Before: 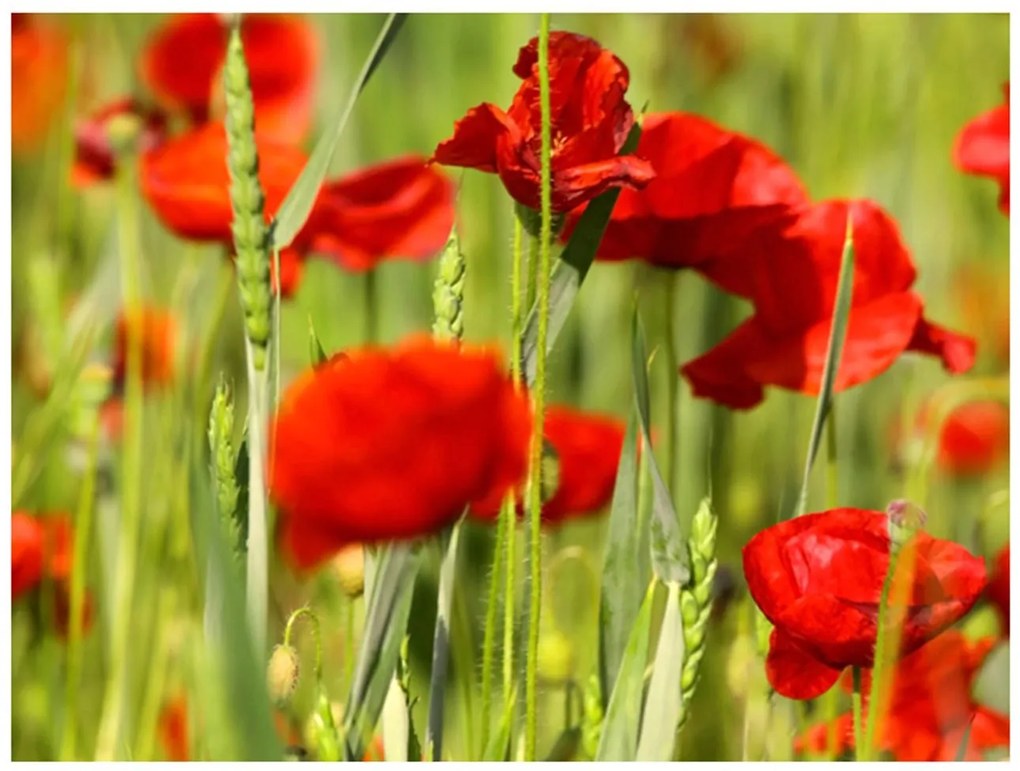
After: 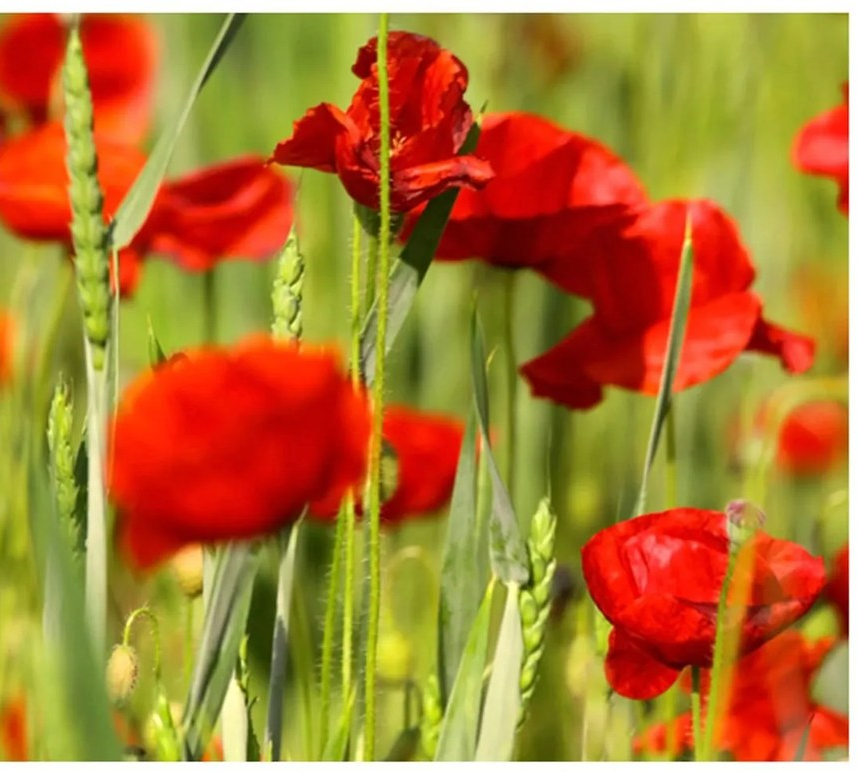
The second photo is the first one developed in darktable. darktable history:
crop: left 15.805%
